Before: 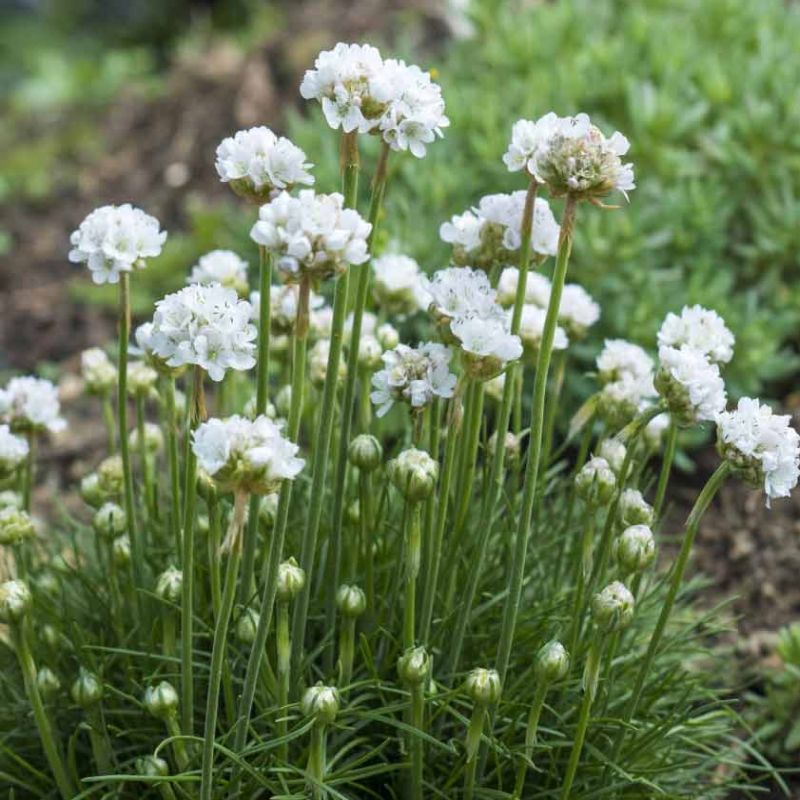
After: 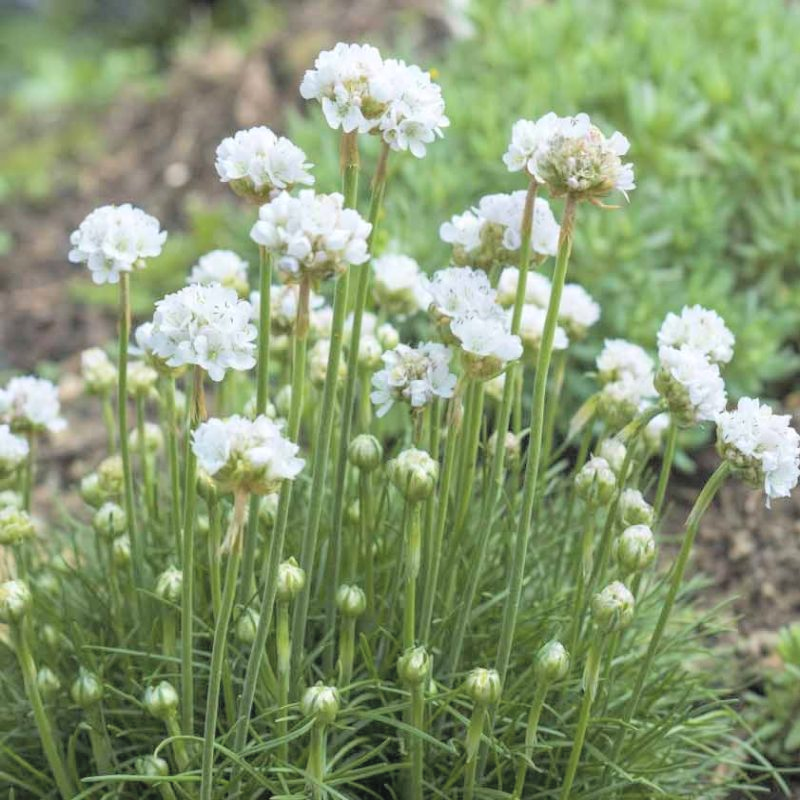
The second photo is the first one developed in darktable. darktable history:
contrast brightness saturation: brightness 0.271
